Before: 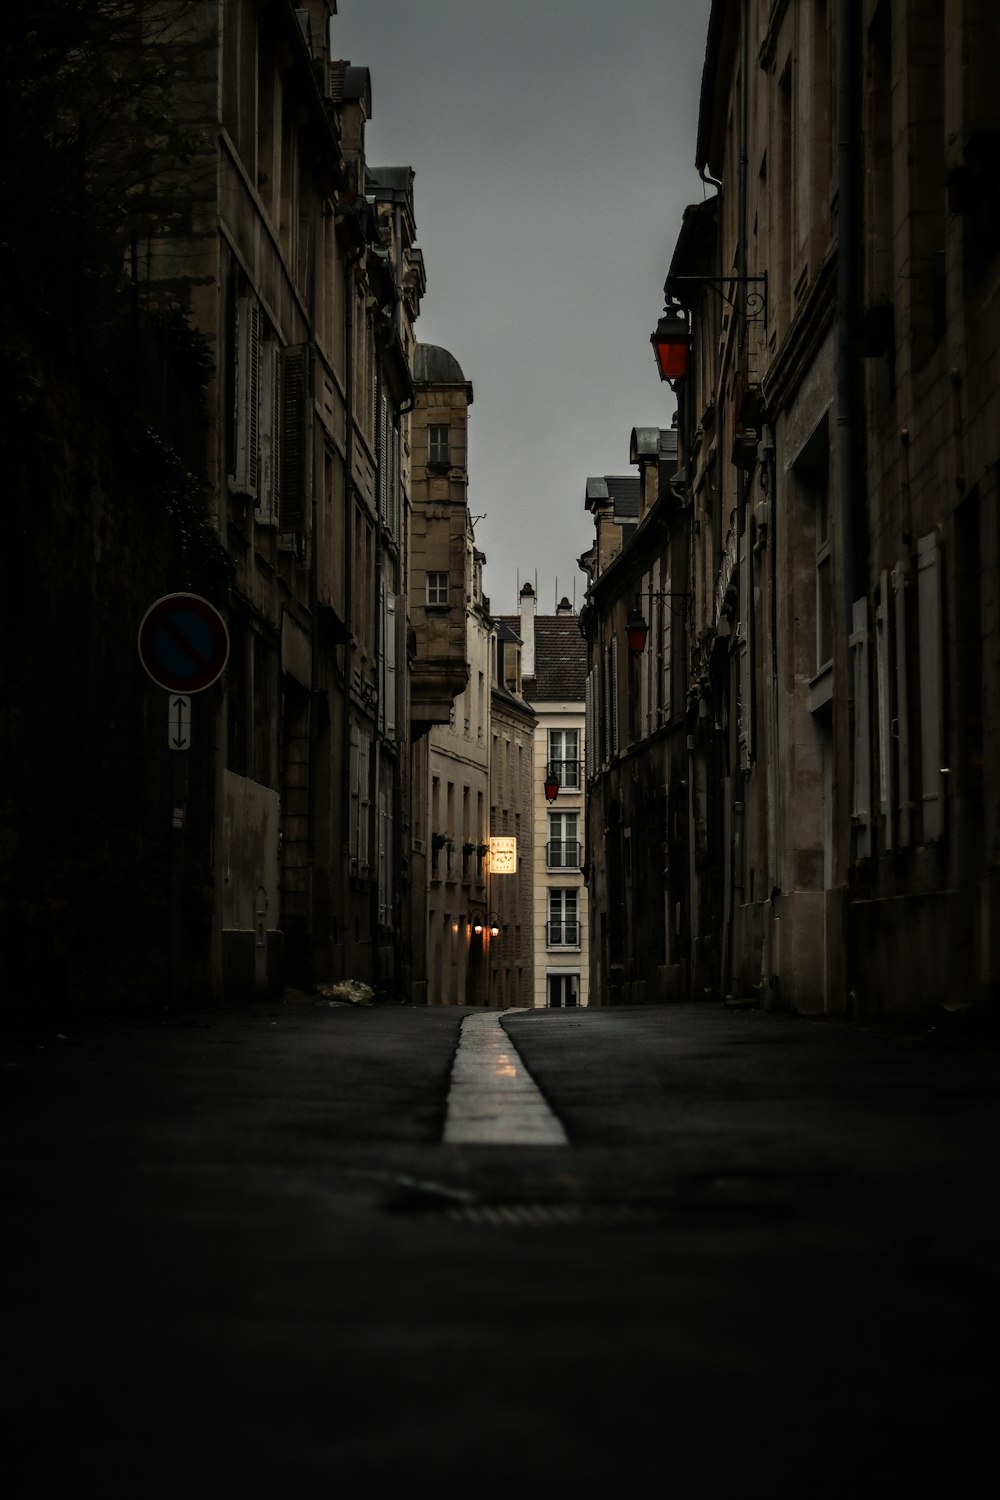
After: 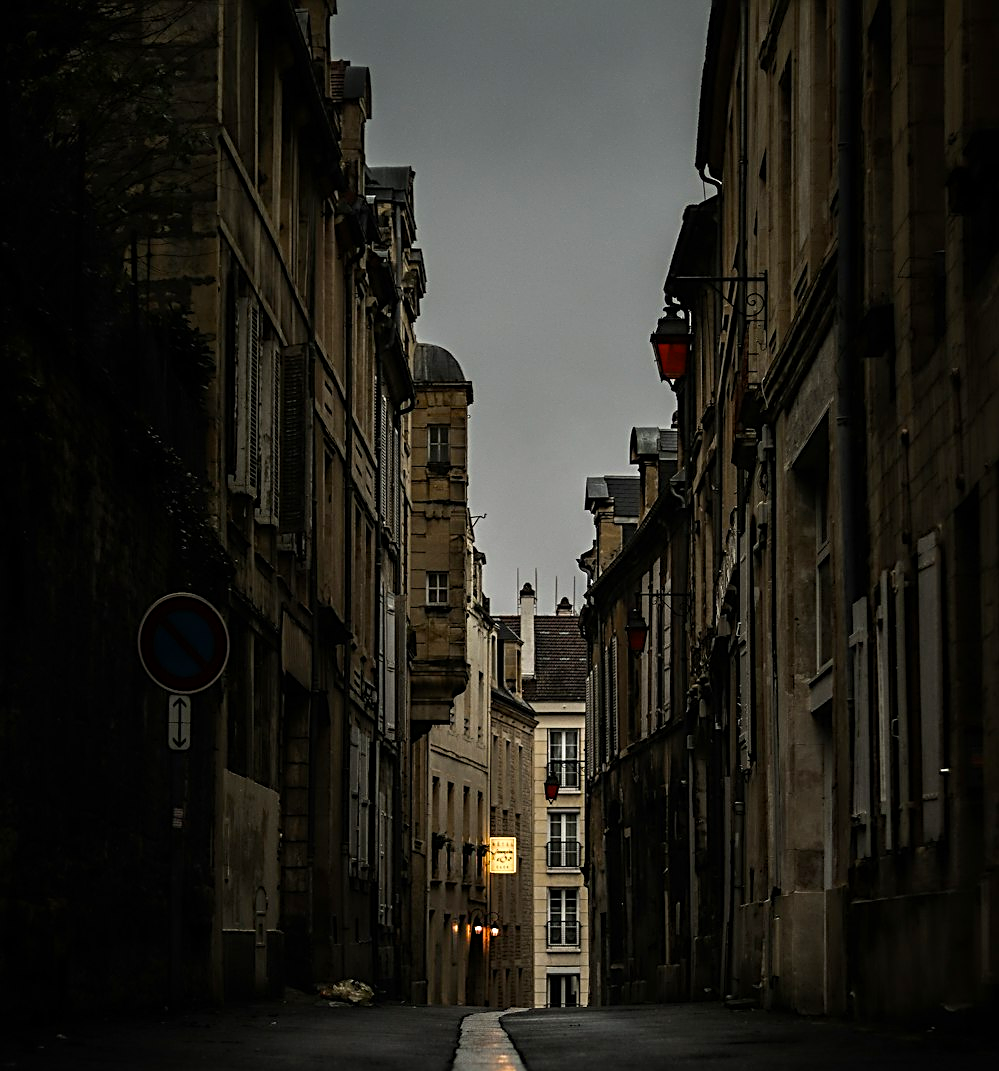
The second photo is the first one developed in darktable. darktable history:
sharpen: radius 2.676, amount 0.669
color balance rgb: perceptual saturation grading › global saturation 20%, global vibrance 20%
crop: bottom 28.576%
